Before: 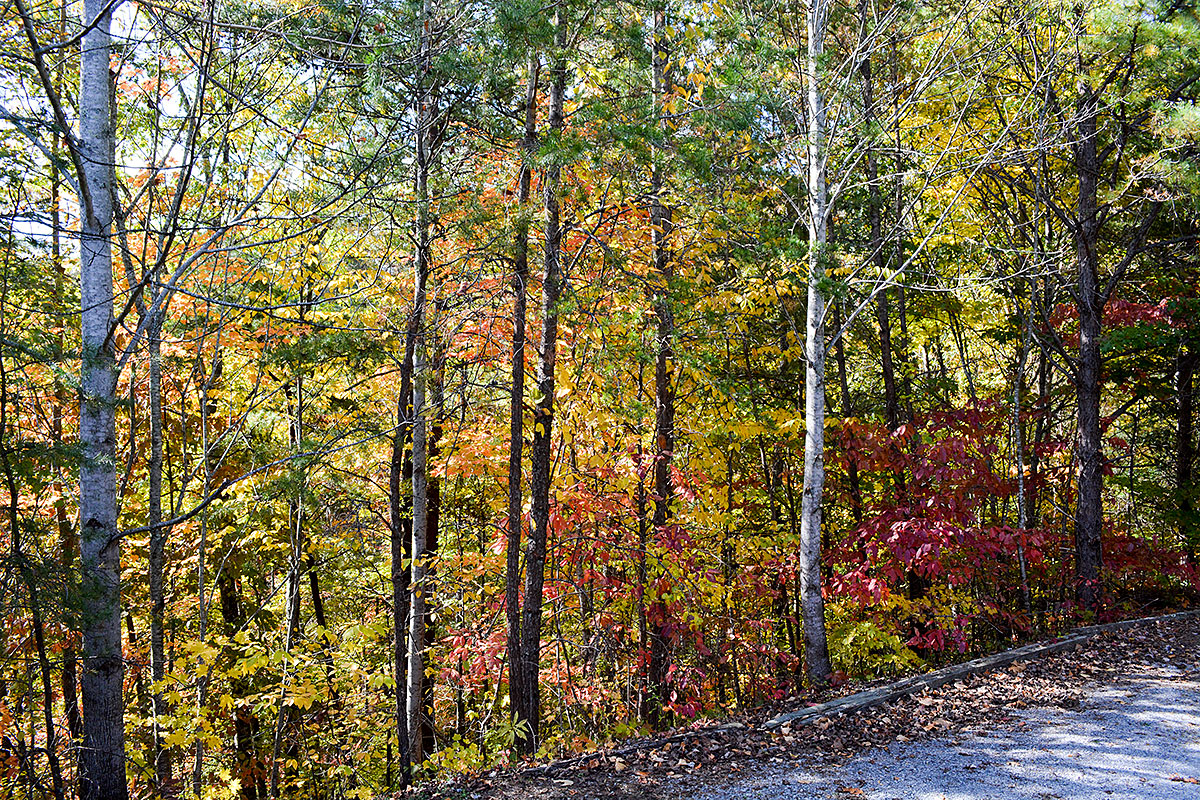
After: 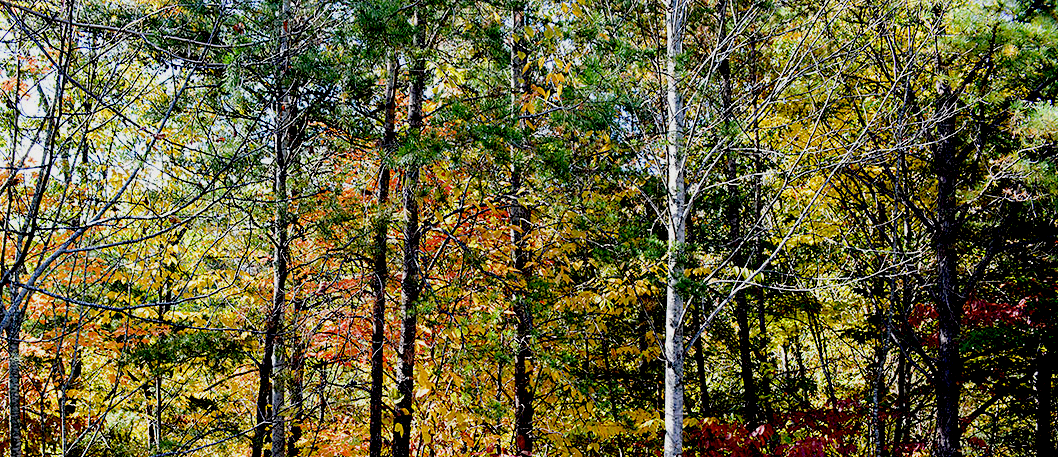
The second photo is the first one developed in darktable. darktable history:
exposure: black level correction 0.046, exposure -0.228 EV, compensate highlight preservation false
crop and rotate: left 11.812%, bottom 42.776%
